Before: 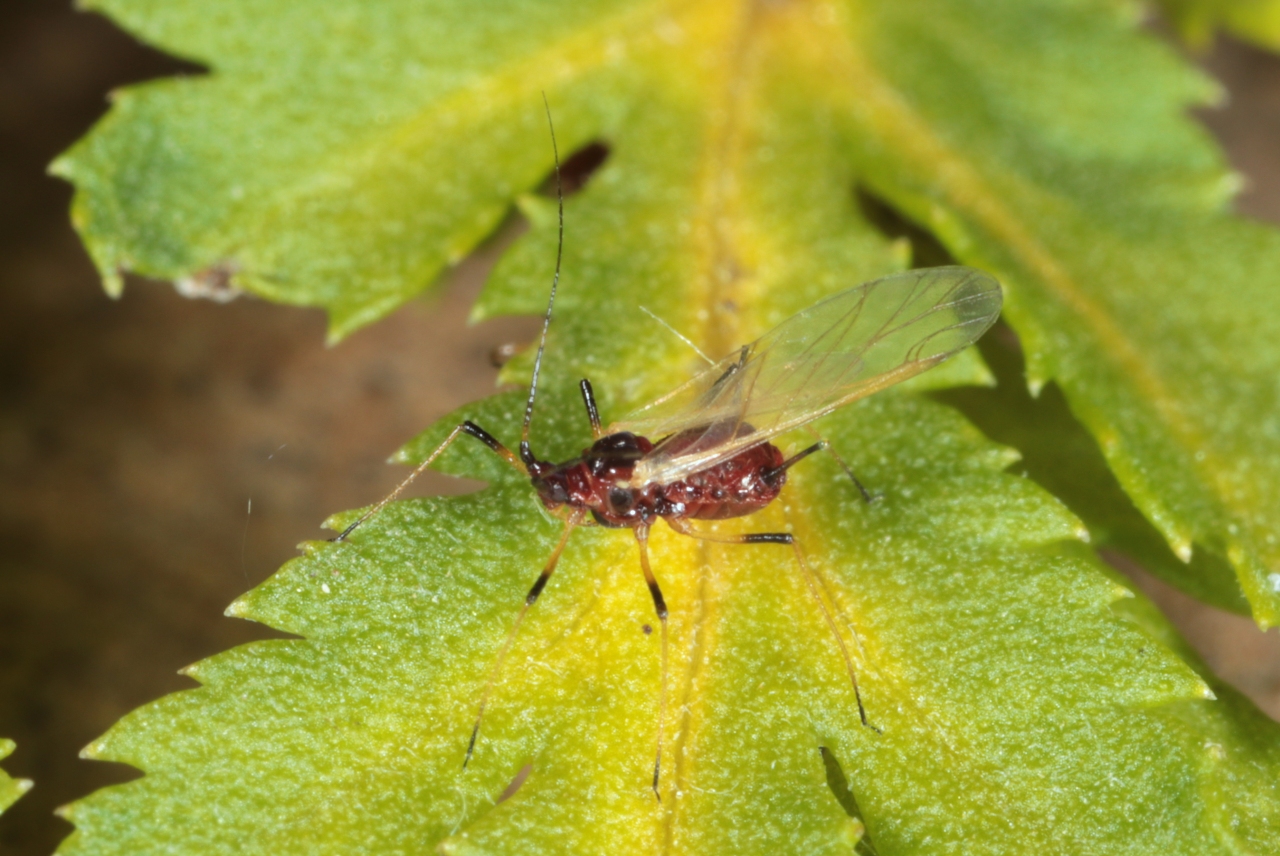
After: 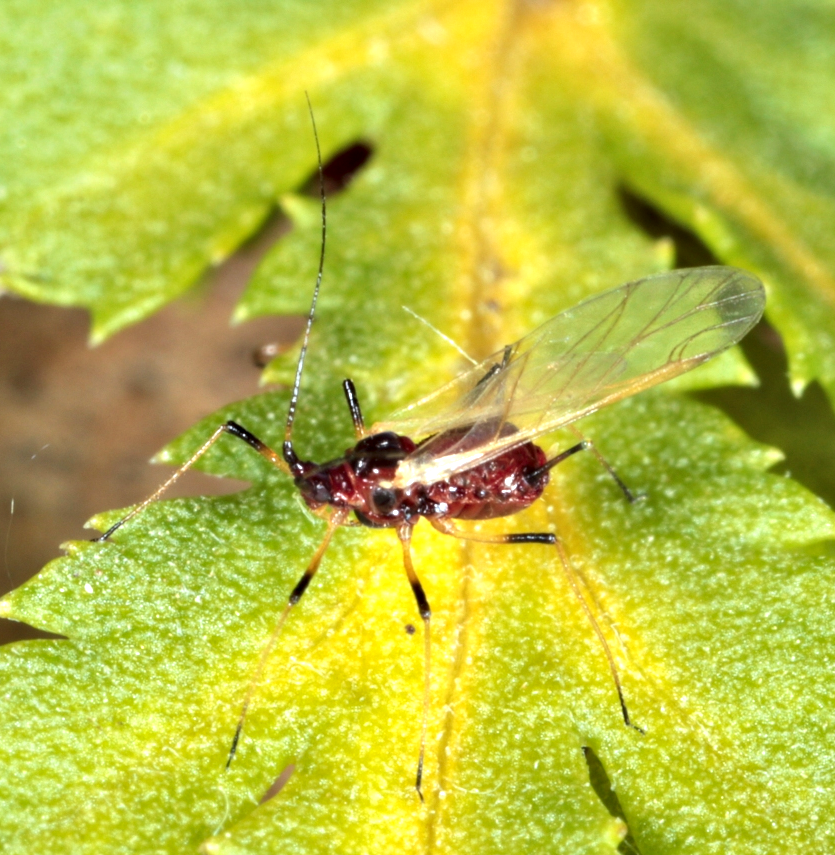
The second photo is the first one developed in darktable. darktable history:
crop and rotate: left 18.547%, right 16.206%
contrast equalizer: octaves 7, y [[0.6 ×6], [0.55 ×6], [0 ×6], [0 ×6], [0 ×6]], mix 0.77
exposure: black level correction 0, exposure 0.498 EV, compensate highlight preservation false
